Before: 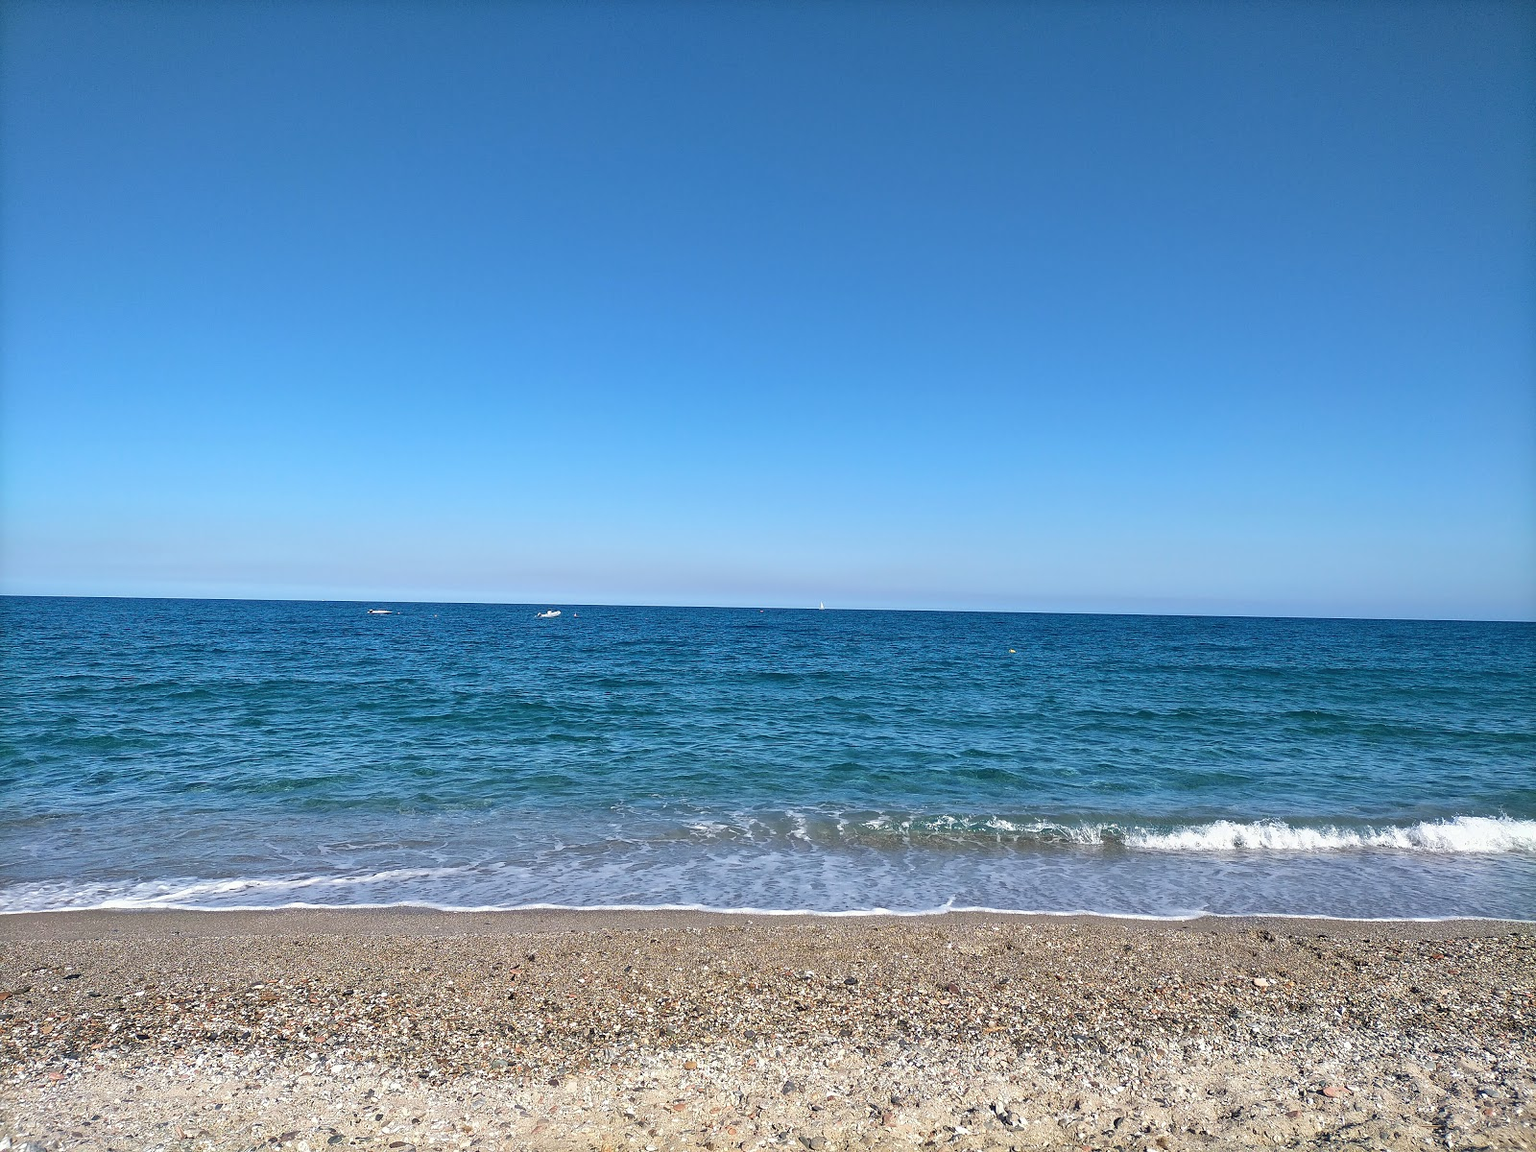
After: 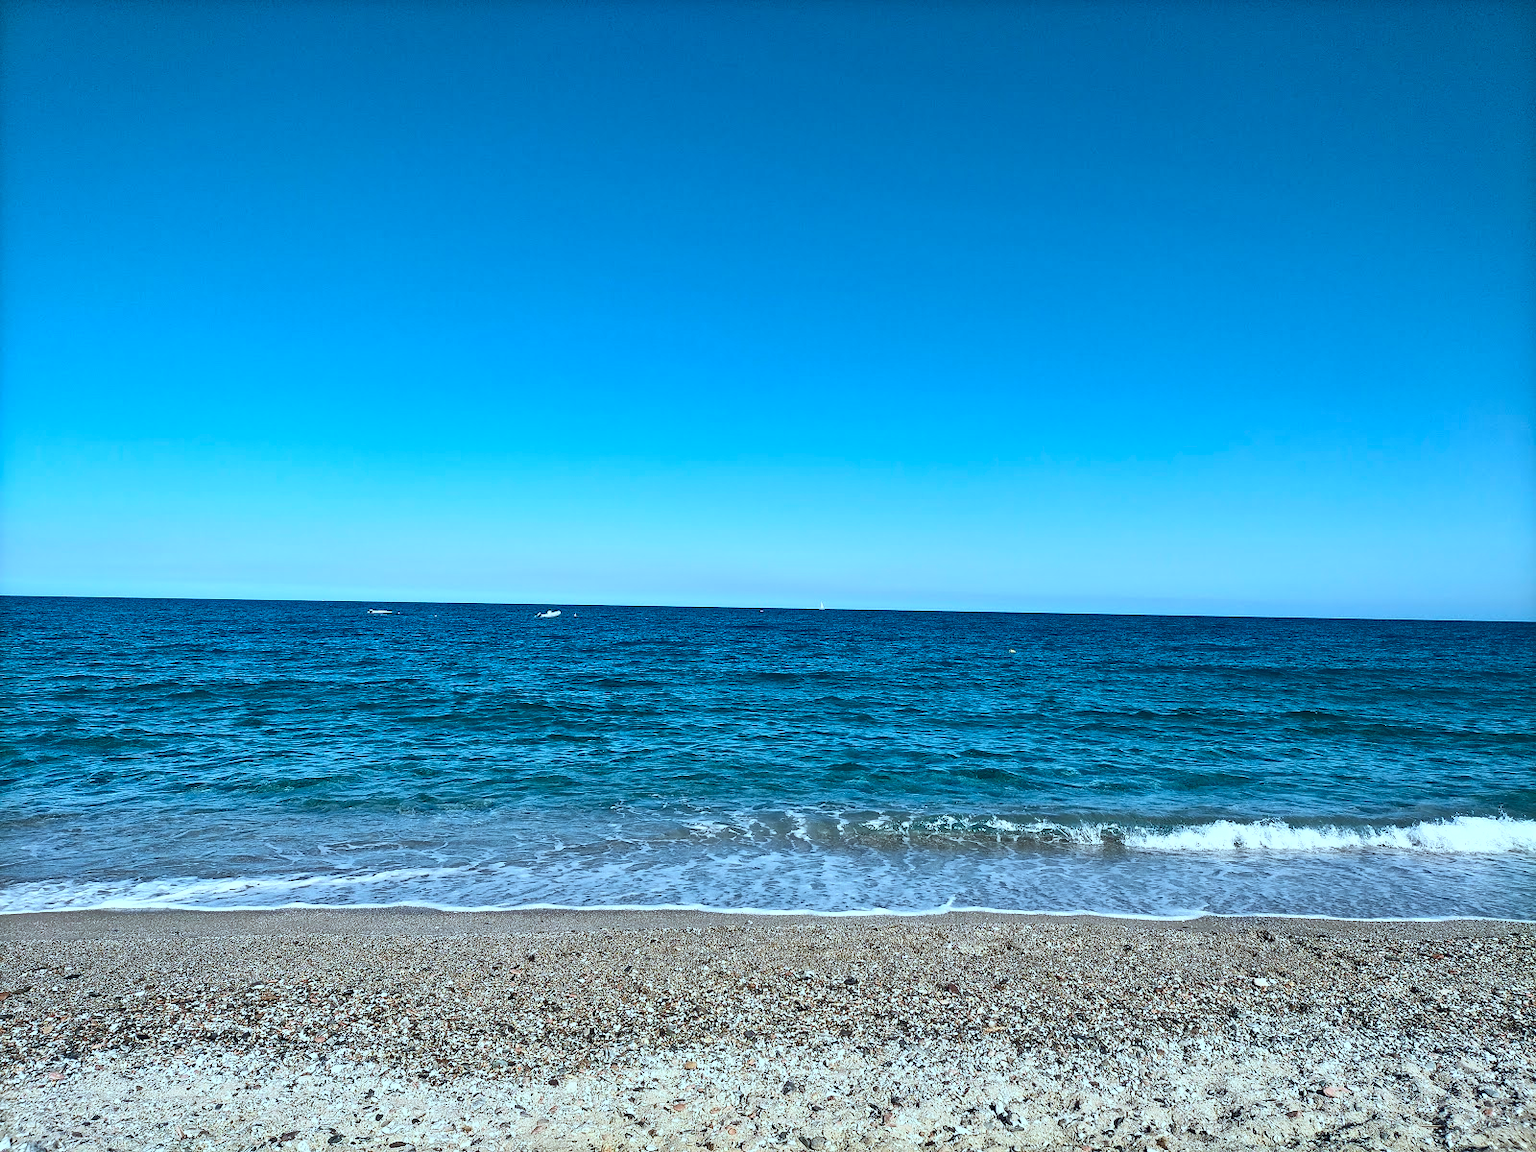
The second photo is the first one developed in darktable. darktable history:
color correction: highlights a* -11.81, highlights b* -15.25
tone equalizer: -7 EV 0.183 EV, -6 EV 0.101 EV, -5 EV 0.084 EV, -4 EV 0.022 EV, -2 EV -0.022 EV, -1 EV -0.029 EV, +0 EV -0.06 EV
contrast brightness saturation: contrast 0.272
shadows and highlights: low approximation 0.01, soften with gaussian
